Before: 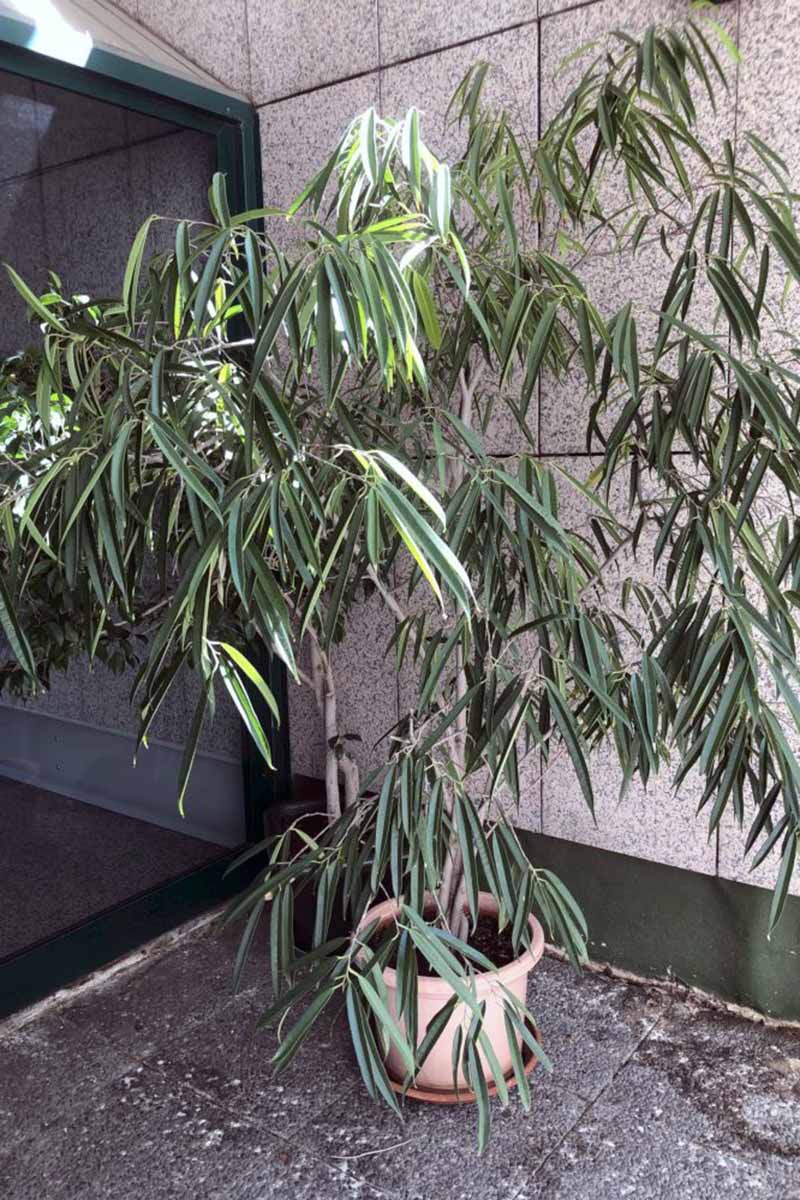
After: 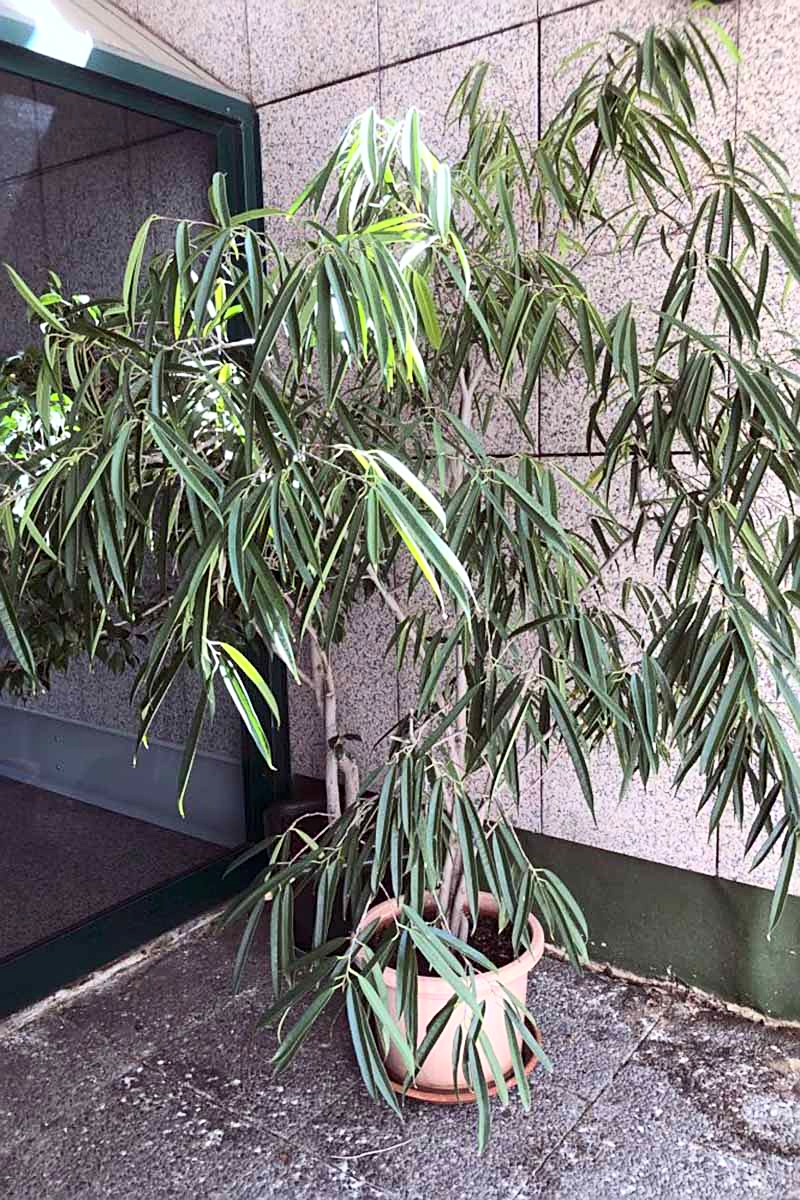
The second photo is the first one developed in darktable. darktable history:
tone equalizer: on, module defaults
sharpen: on, module defaults
contrast brightness saturation: contrast 0.2, brightness 0.16, saturation 0.22
